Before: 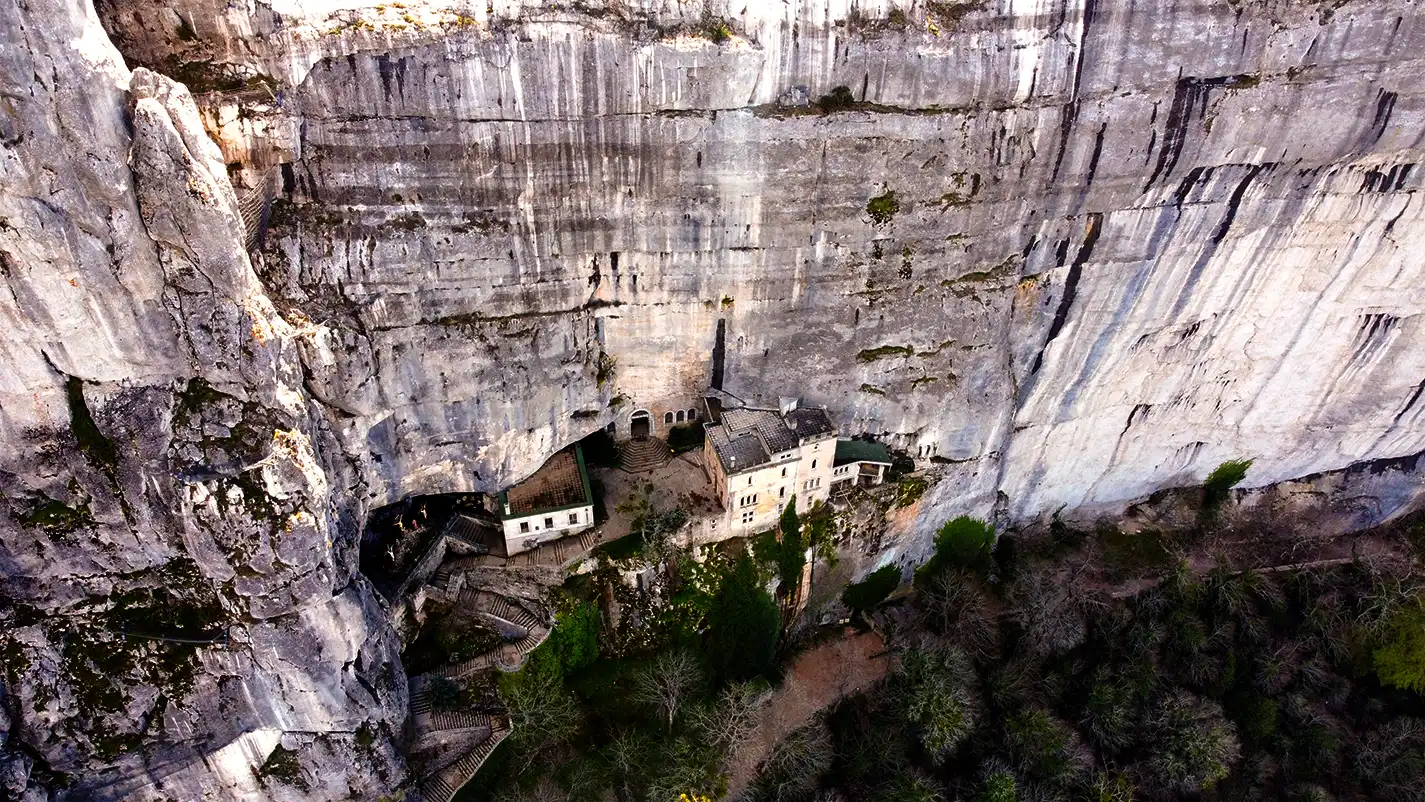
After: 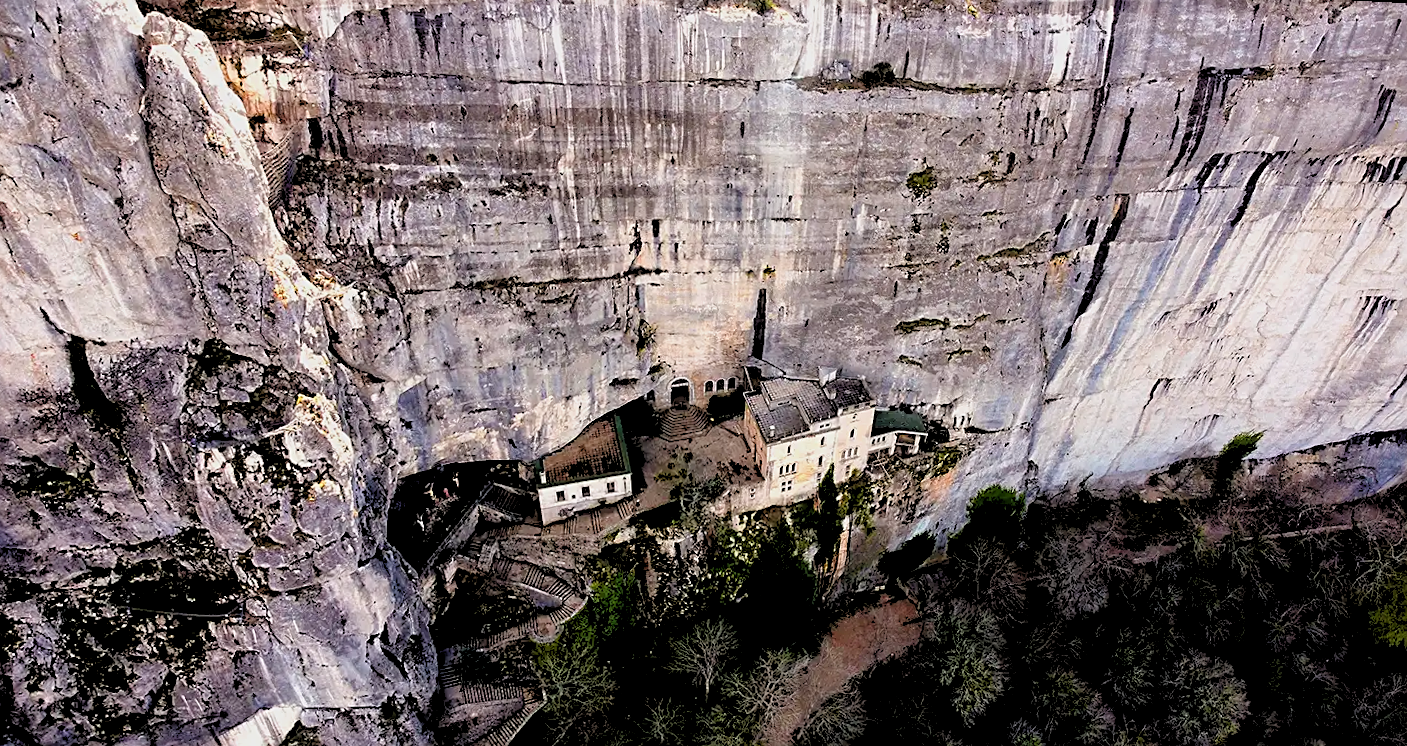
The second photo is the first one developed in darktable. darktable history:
sharpen: on, module defaults
rotate and perspective: rotation 0.679°, lens shift (horizontal) 0.136, crop left 0.009, crop right 0.991, crop top 0.078, crop bottom 0.95
rgb levels: preserve colors sum RGB, levels [[0.038, 0.433, 0.934], [0, 0.5, 1], [0, 0.5, 1]]
